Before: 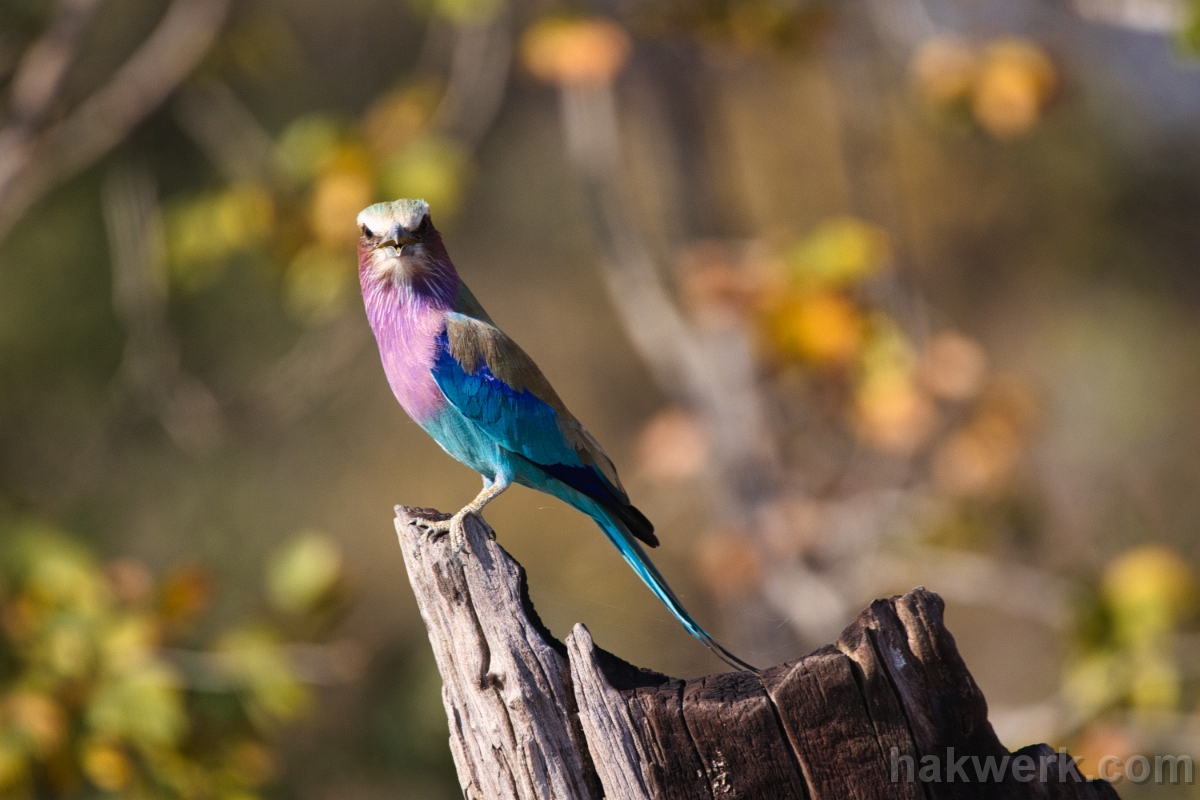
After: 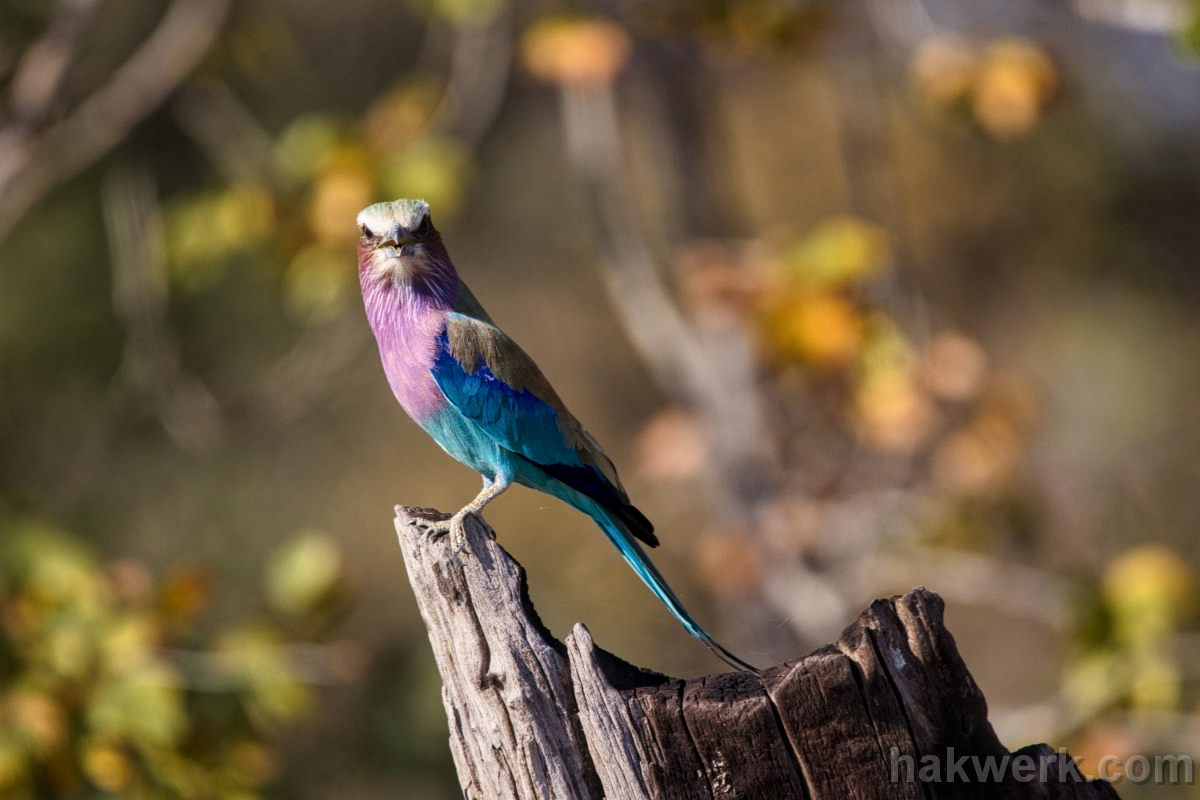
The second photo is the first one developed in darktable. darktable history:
exposure: exposure -0.207 EV, compensate highlight preservation false
local contrast: on, module defaults
